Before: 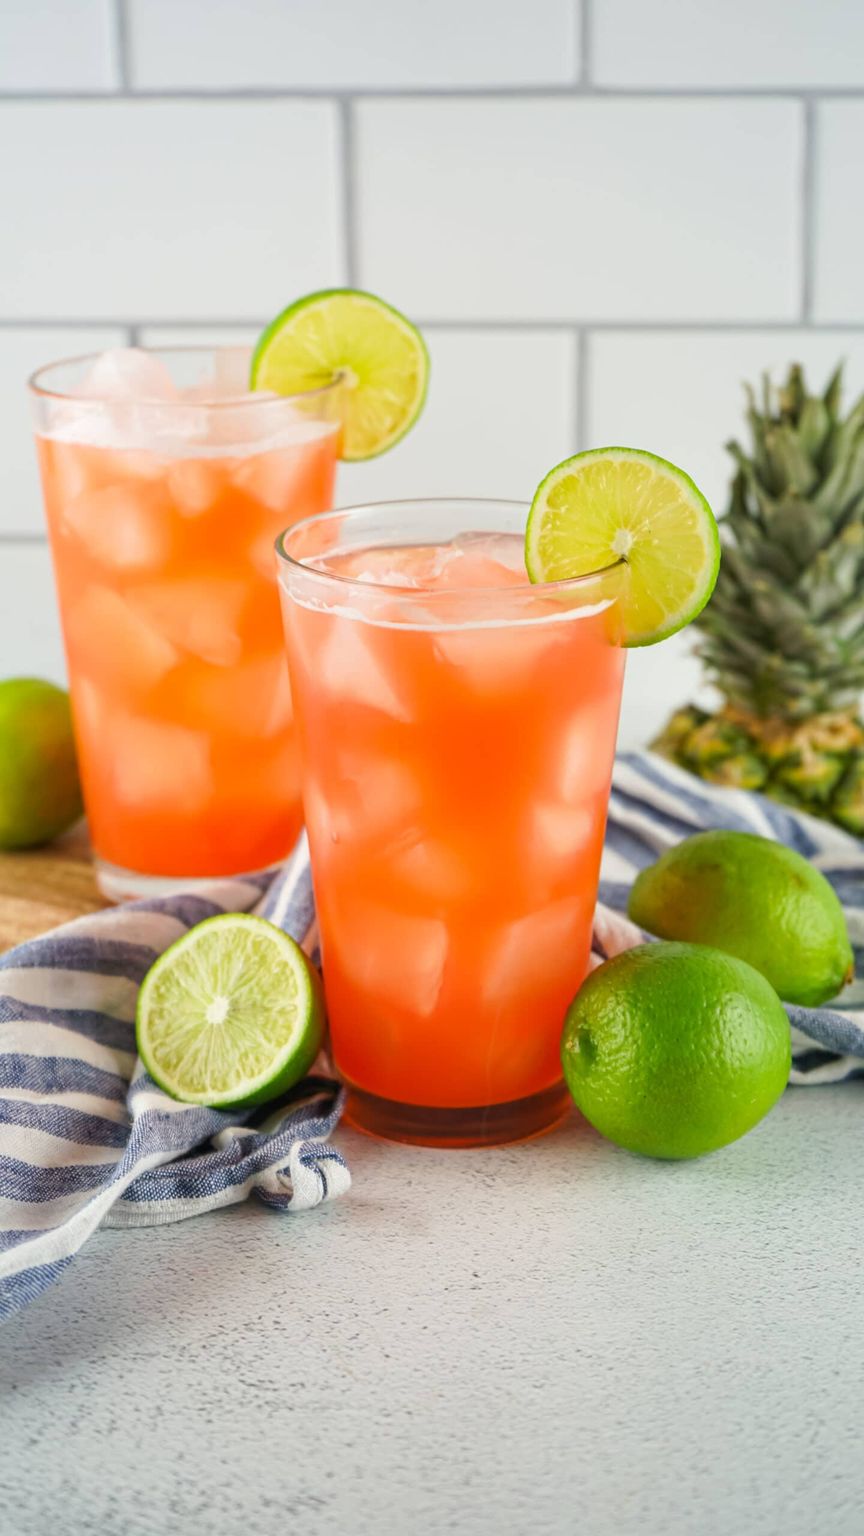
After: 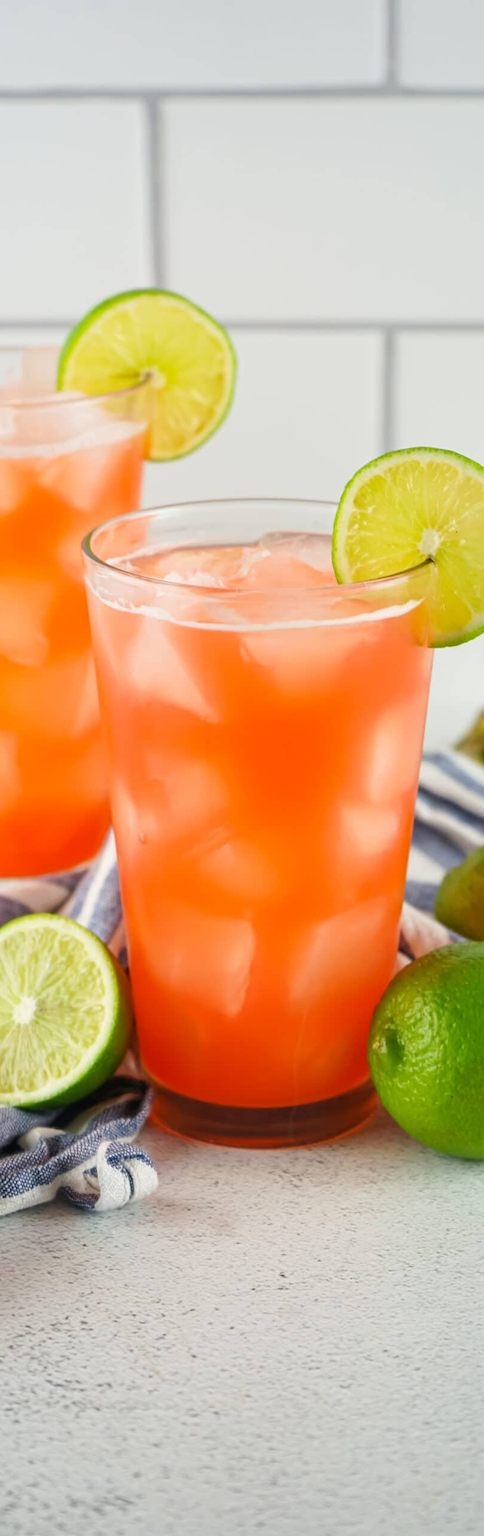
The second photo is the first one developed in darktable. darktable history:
crop and rotate: left 22.407%, right 21.422%
